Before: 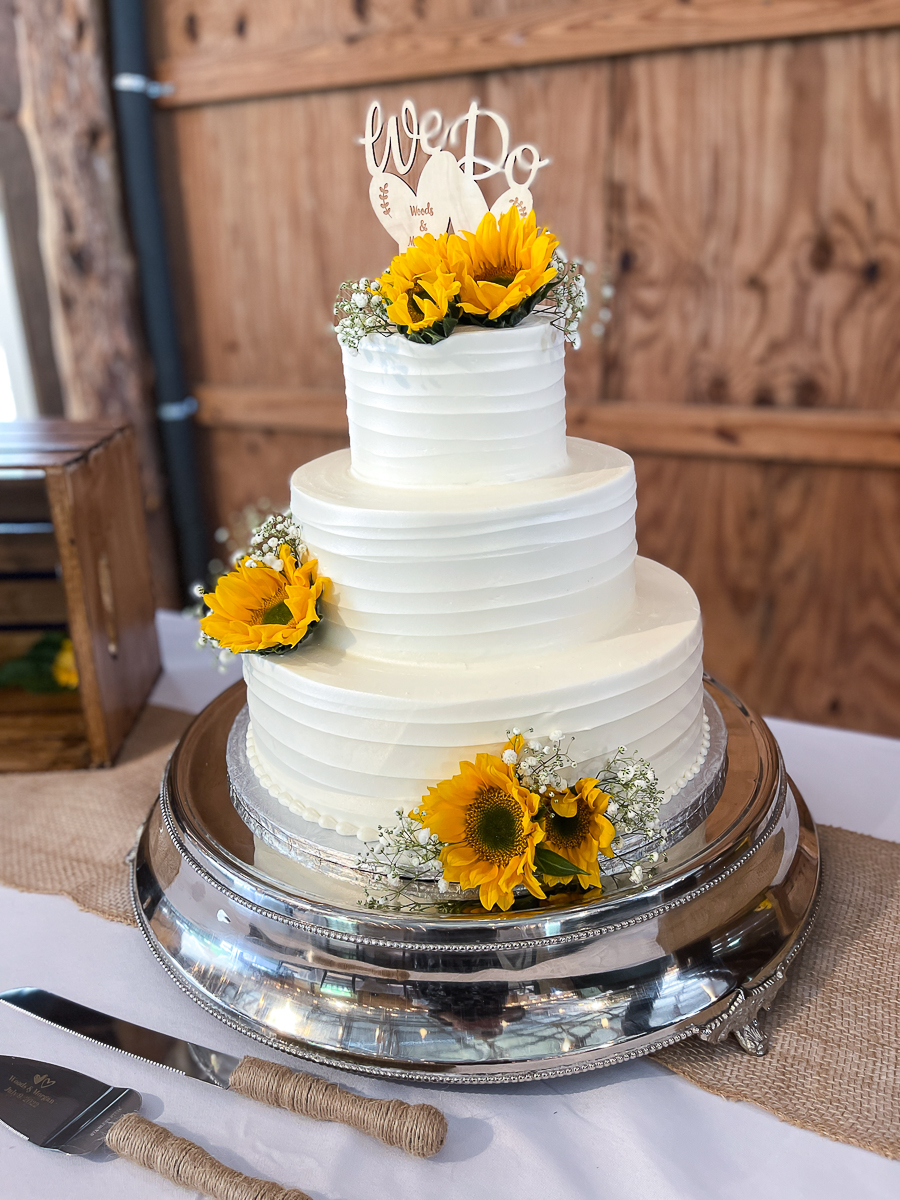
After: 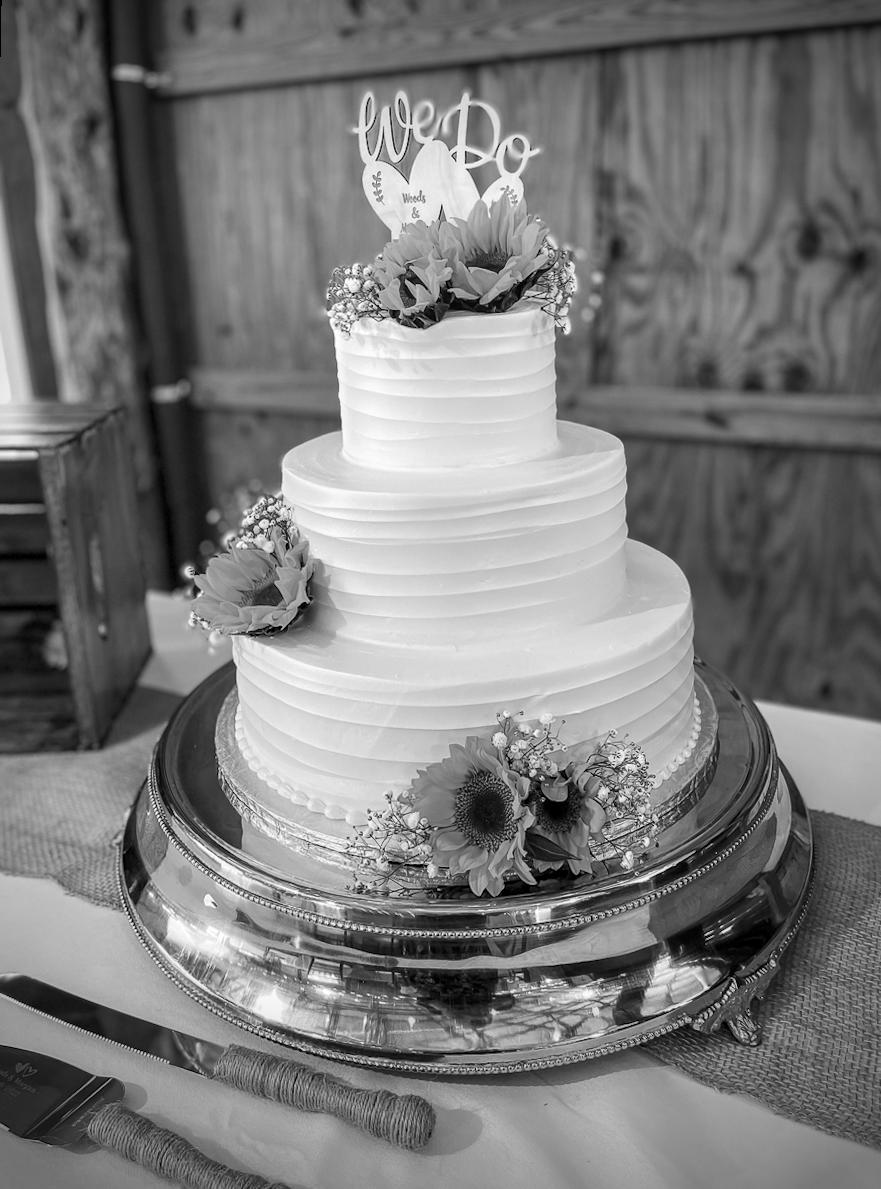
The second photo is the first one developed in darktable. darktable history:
rotate and perspective: rotation 0.226°, lens shift (vertical) -0.042, crop left 0.023, crop right 0.982, crop top 0.006, crop bottom 0.994
local contrast: on, module defaults
vignetting: fall-off start 75%, brightness -0.692, width/height ratio 1.084
color calibration: output gray [0.18, 0.41, 0.41, 0], gray › normalize channels true, illuminant same as pipeline (D50), adaptation XYZ, x 0.346, y 0.359, gamut compression 0
color contrast: green-magenta contrast 0.85, blue-yellow contrast 1.25, unbound 0
